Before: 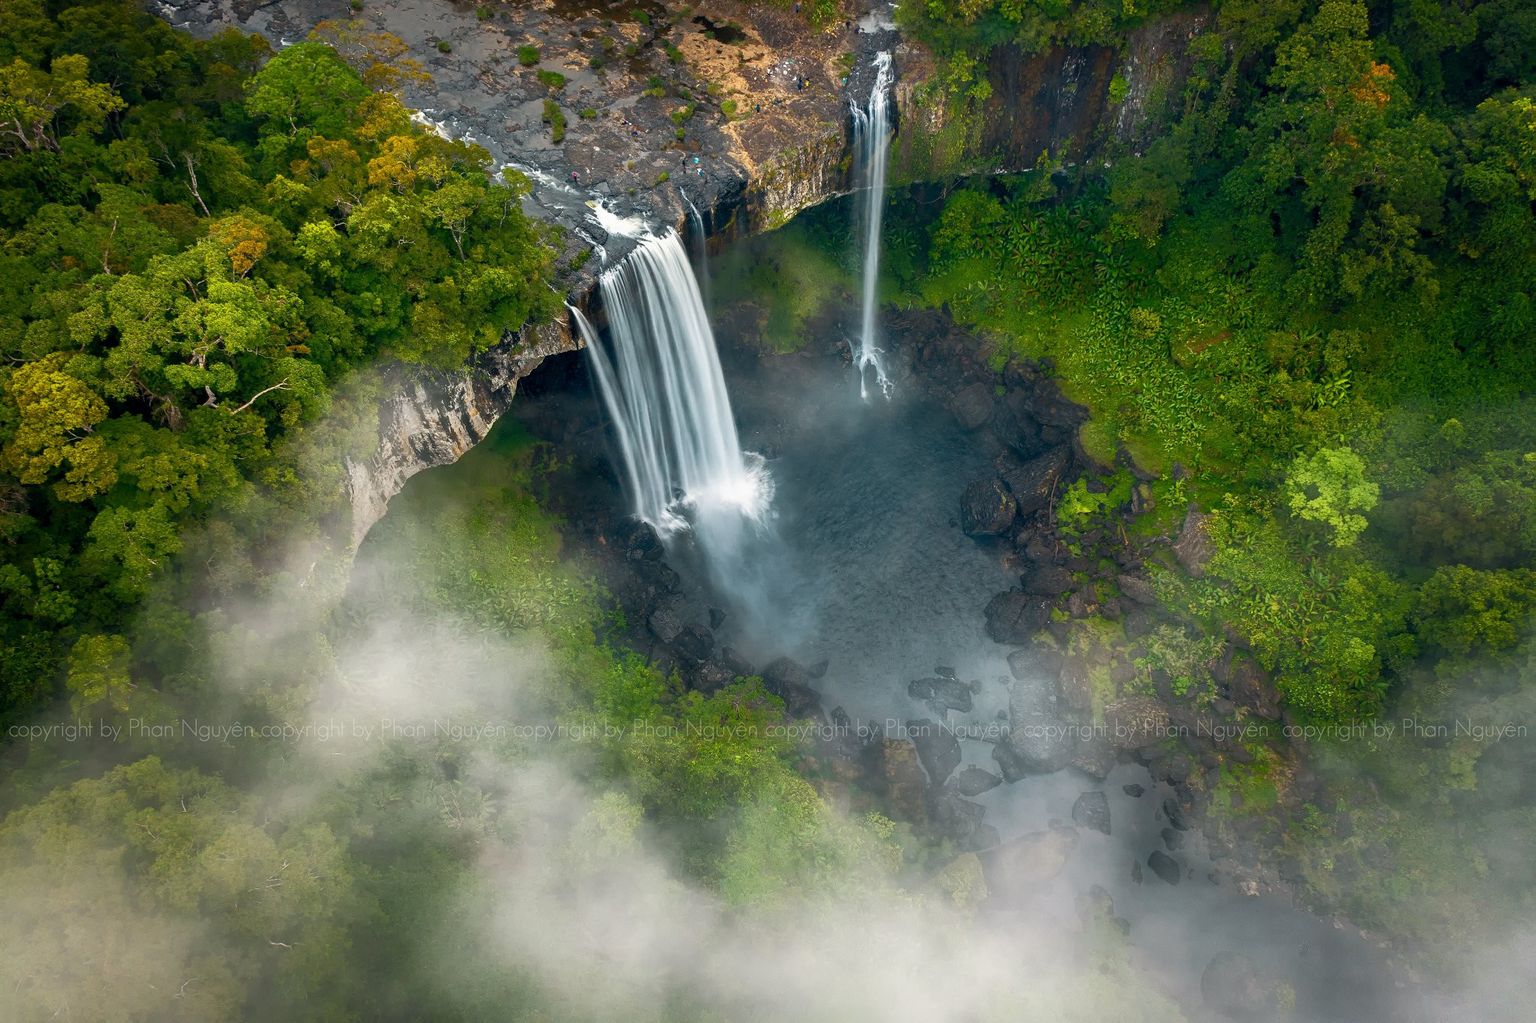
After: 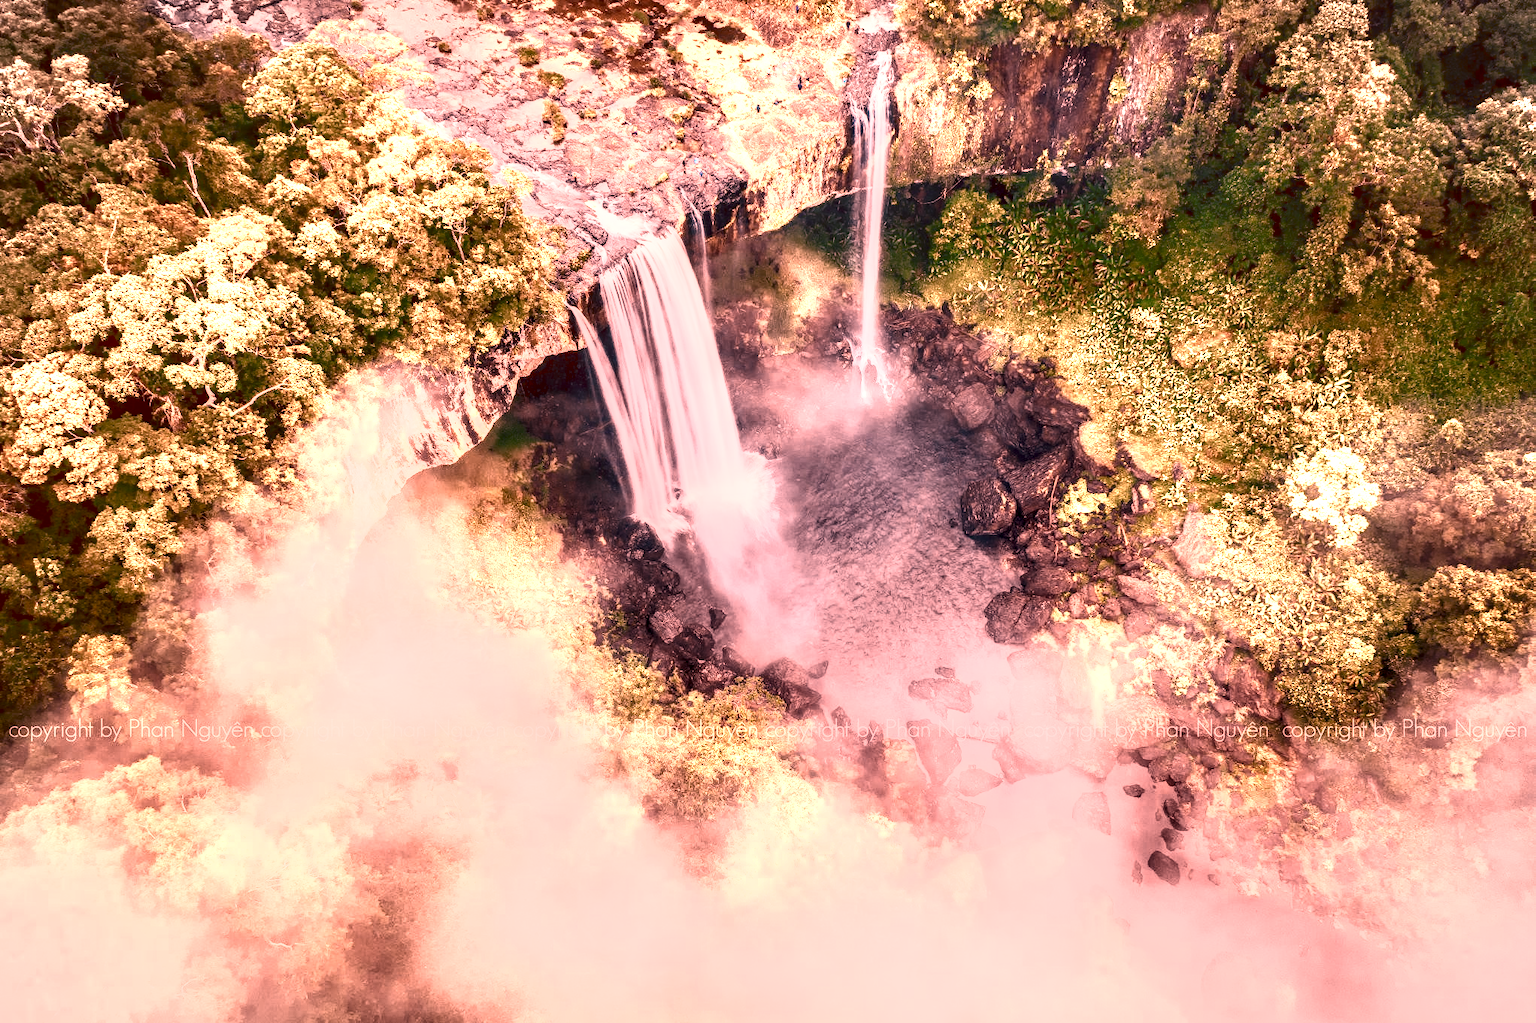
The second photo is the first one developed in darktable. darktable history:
shadows and highlights: shadows 37.27, highlights -28.18, soften with gaussian
color zones: curves: ch0 [(0.018, 0.548) (0.224, 0.64) (0.425, 0.447) (0.675, 0.575) (0.732, 0.579)]; ch1 [(0.066, 0.487) (0.25, 0.5) (0.404, 0.43) (0.75, 0.421) (0.956, 0.421)]; ch2 [(0.044, 0.561) (0.215, 0.465) (0.399, 0.544) (0.465, 0.548) (0.614, 0.447) (0.724, 0.43) (0.882, 0.623) (0.956, 0.632)]
vignetting: fall-off start 100%, brightness -0.282, width/height ratio 1.31
basic adjustments: contrast 0.09, brightness 0.13, saturation -0.18, vibrance 0.21
white balance: red 2.526, blue 1.507
local contrast: highlights 19%, detail 186%
levels: levels [0, 0.48, 0.961]
tone curve: curves: ch0 [(0, 0.148) (0.191, 0.225) (0.39, 0.373) (0.669, 0.716) (0.847, 0.818) (1, 0.839)]
color balance: lift [1.001, 1.007, 1, 0.993], gamma [1.023, 1.026, 1.01, 0.974], gain [0.964, 1.059, 1.073, 0.927]
